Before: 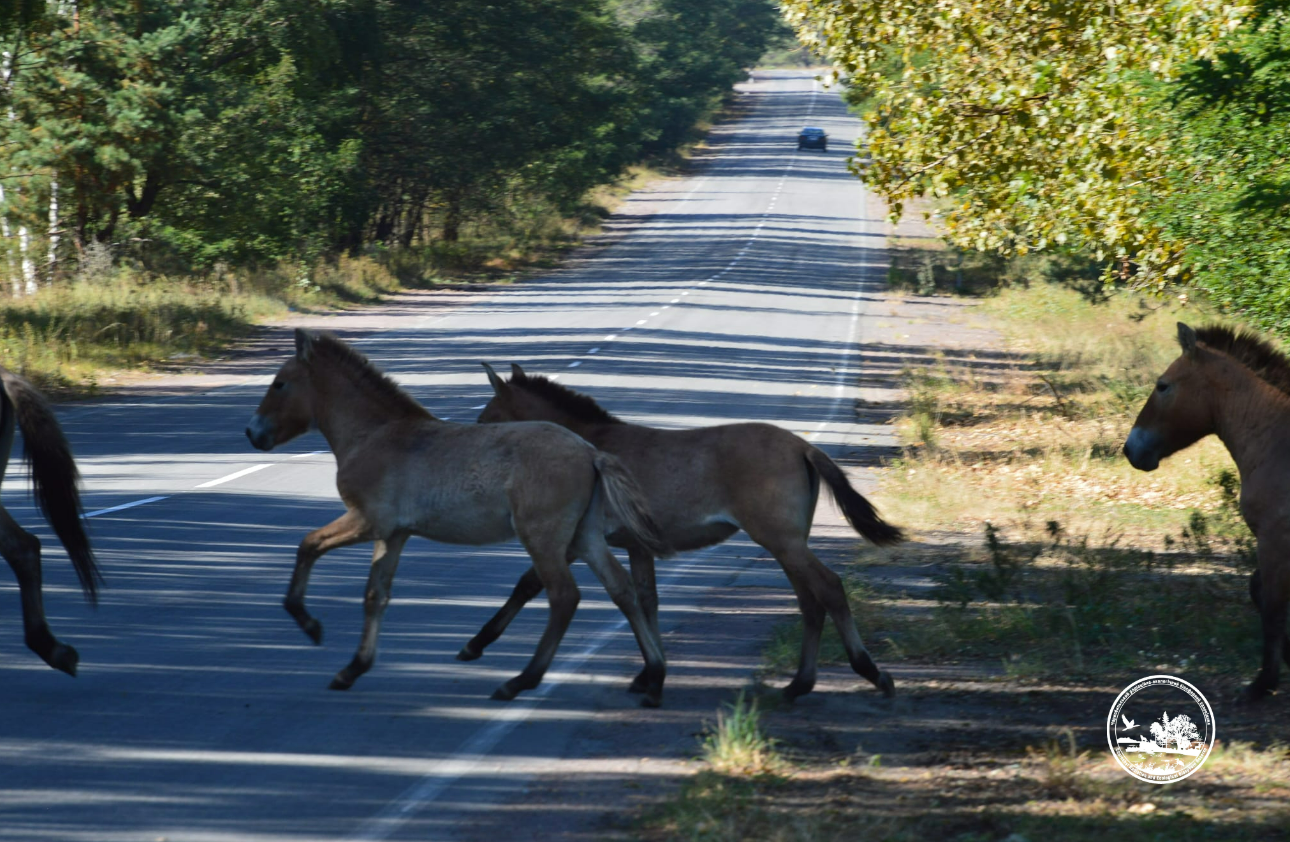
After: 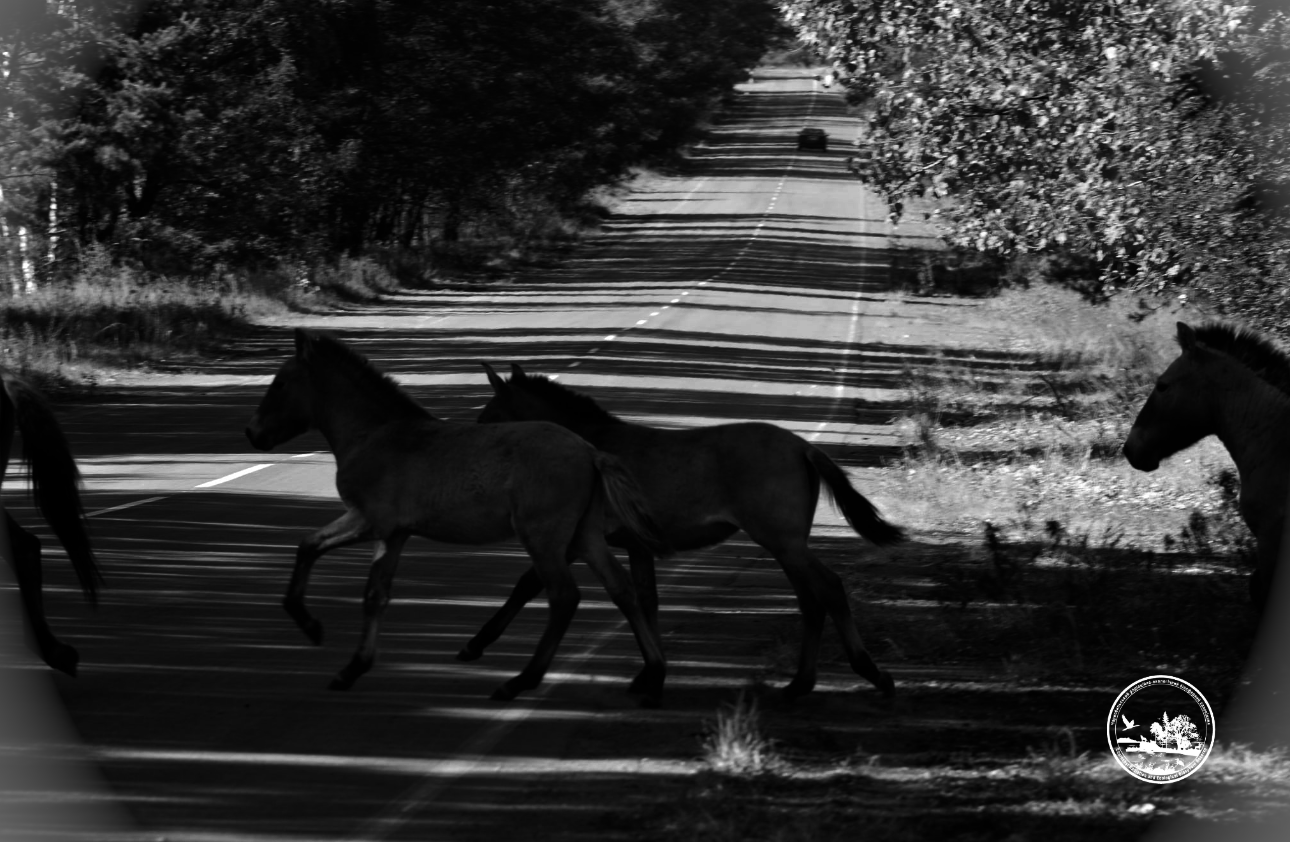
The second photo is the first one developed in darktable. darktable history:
contrast brightness saturation: contrast -0.03, brightness -0.59, saturation -1
white balance: red 1.138, green 0.996, blue 0.812
vignetting: fall-off start 100%, brightness 0.3, saturation 0
